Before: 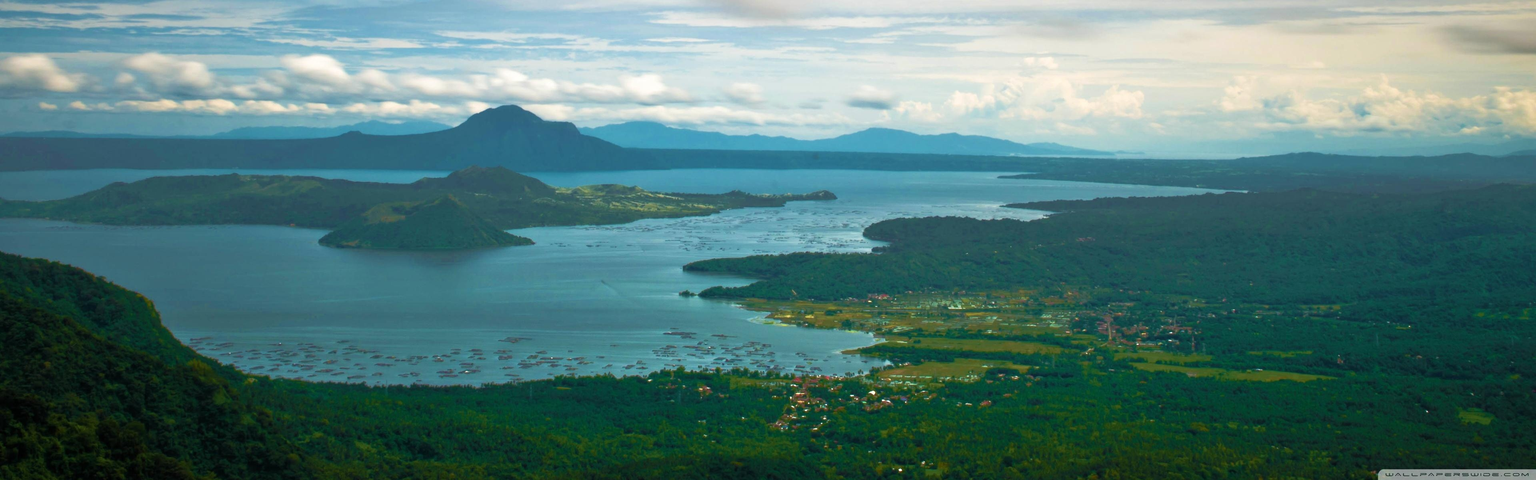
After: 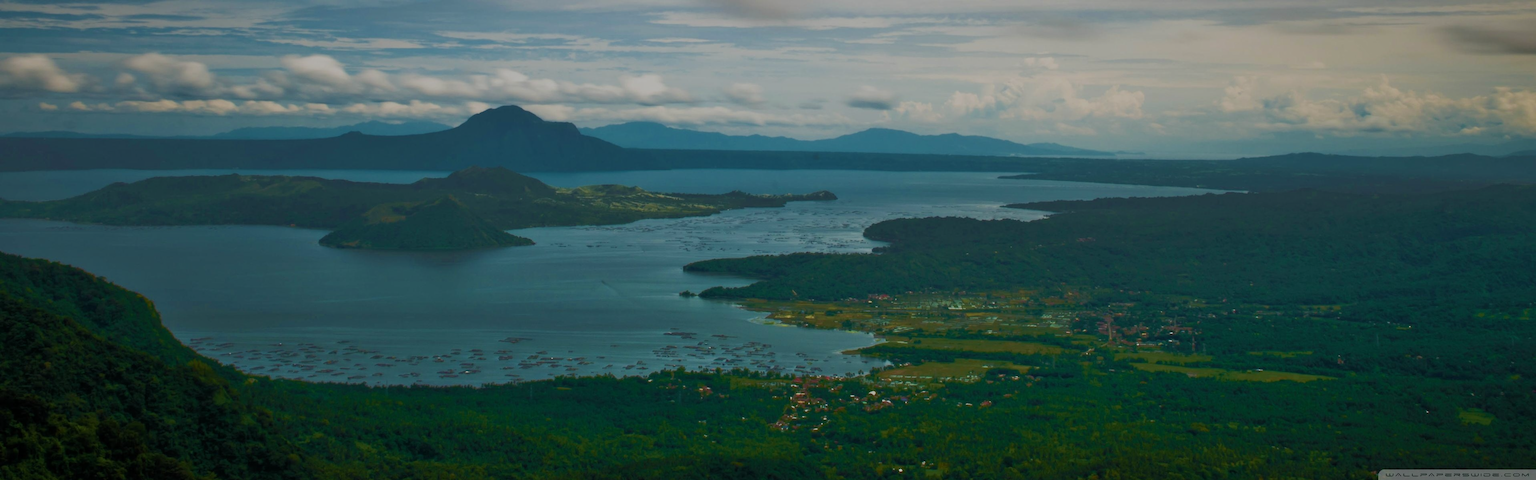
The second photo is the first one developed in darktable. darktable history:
tone equalizer: -8 EV 0.226 EV, -7 EV 0.4 EV, -6 EV 0.39 EV, -5 EV 0.212 EV, -3 EV -0.28 EV, -2 EV -0.412 EV, -1 EV -0.427 EV, +0 EV -0.274 EV
exposure: black level correction 0, exposure -0.786 EV, compensate highlight preservation false
